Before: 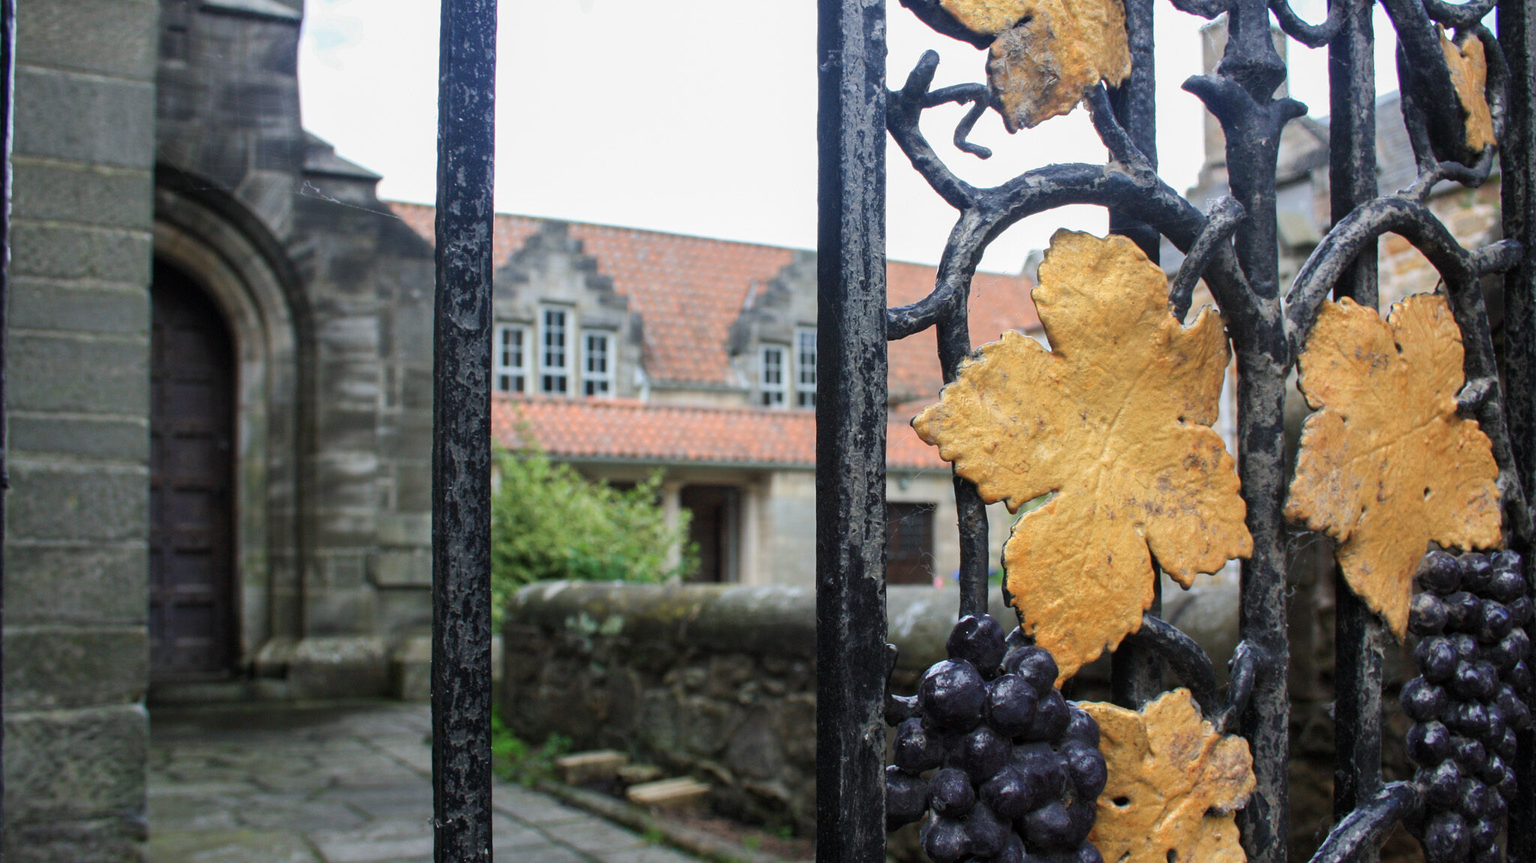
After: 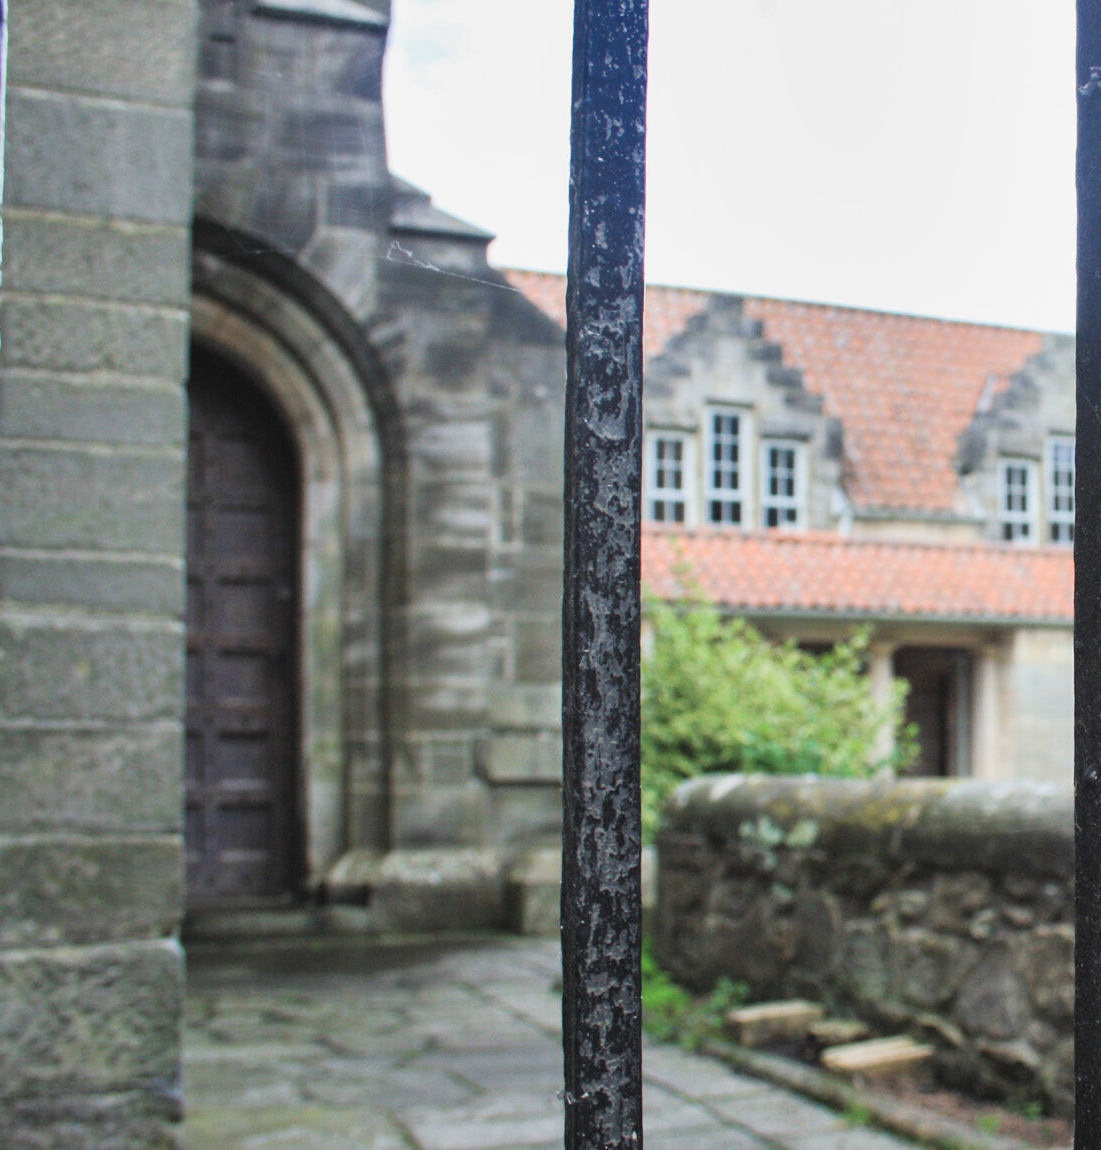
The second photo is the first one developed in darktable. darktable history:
exposure: black level correction -0.006, exposure 1 EV, compensate exposure bias true, compensate highlight preservation false
filmic rgb: black relative exposure -7.98 EV, white relative exposure 4.04 EV, threshold 5.94 EV, hardness 4.11, enable highlight reconstruction true
shadows and highlights: low approximation 0.01, soften with gaussian
crop: left 0.713%, right 45.494%, bottom 0.08%
